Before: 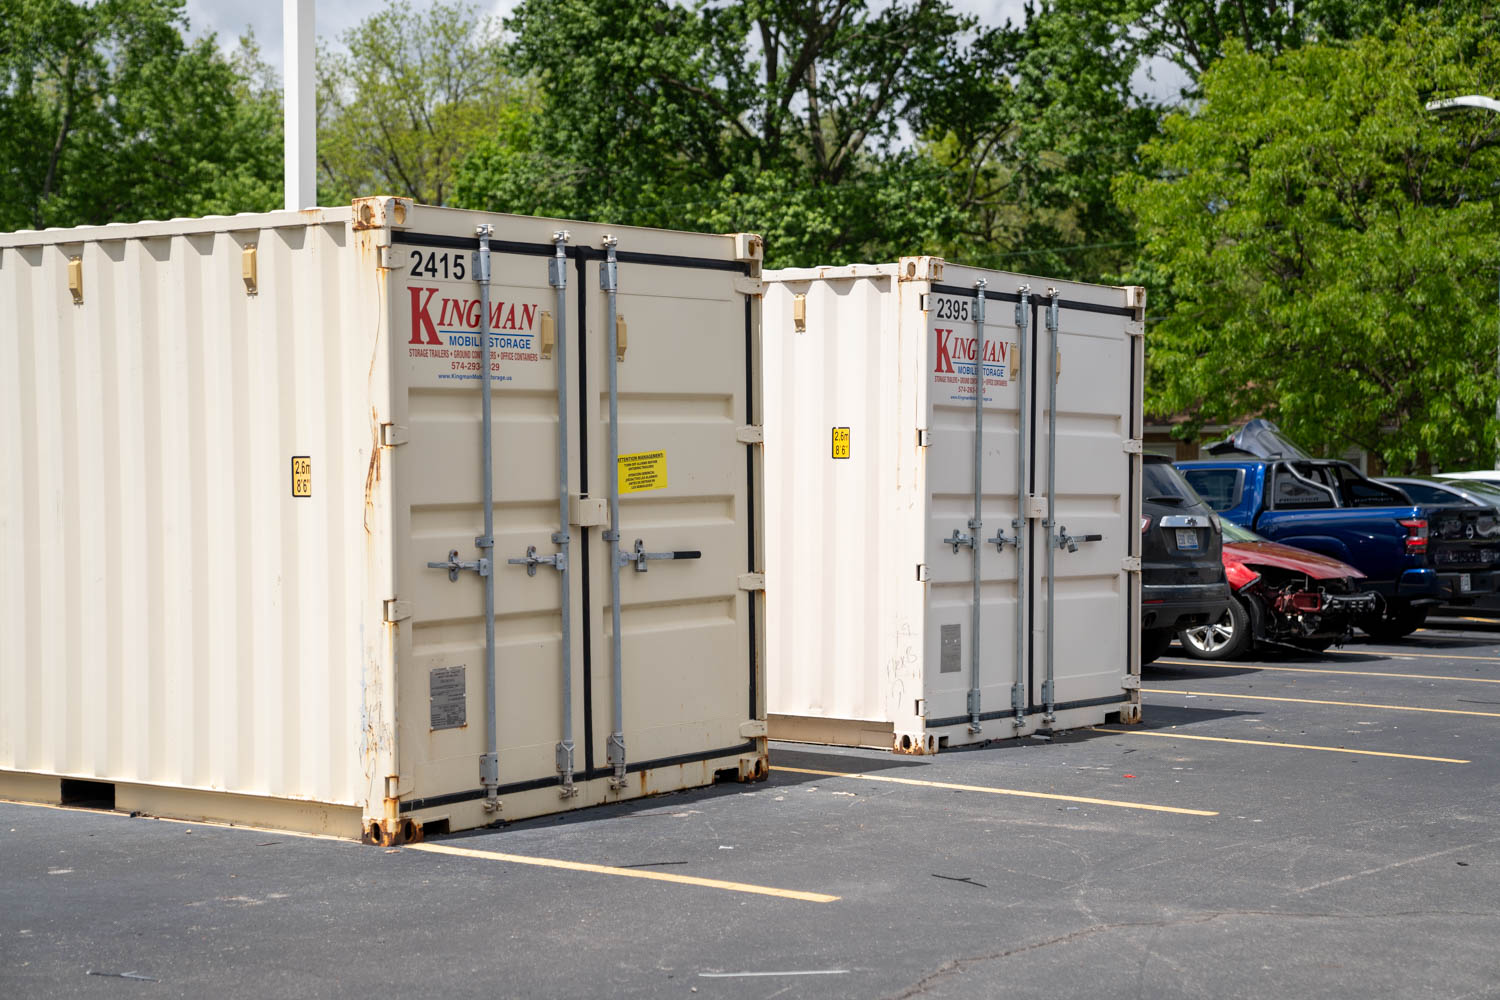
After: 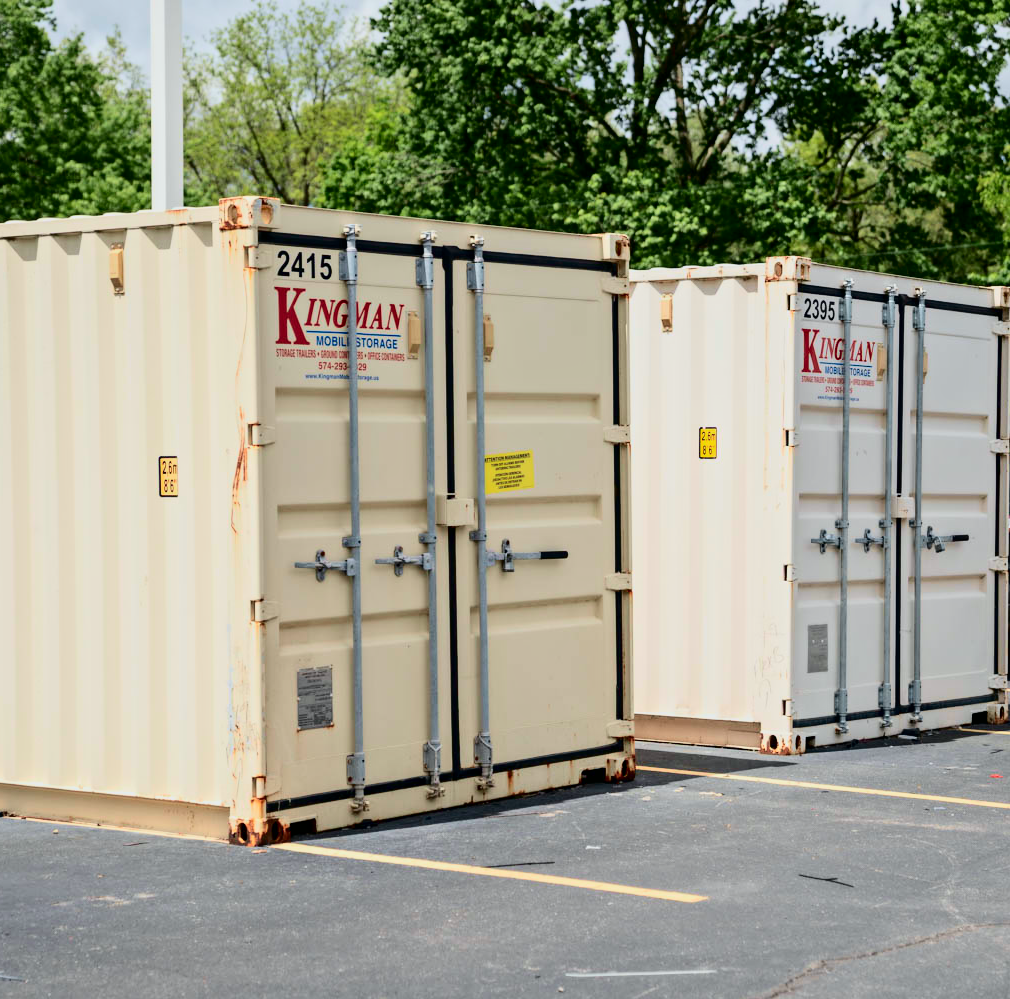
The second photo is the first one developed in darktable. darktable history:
tone curve: curves: ch0 [(0, 0) (0.128, 0.068) (0.292, 0.274) (0.453, 0.507) (0.653, 0.717) (0.785, 0.817) (0.995, 0.917)]; ch1 [(0, 0) (0.384, 0.365) (0.463, 0.447) (0.486, 0.474) (0.503, 0.497) (0.52, 0.525) (0.559, 0.591) (0.583, 0.623) (0.672, 0.699) (0.766, 0.773) (1, 1)]; ch2 [(0, 0) (0.374, 0.344) (0.446, 0.443) (0.501, 0.5) (0.527, 0.549) (0.565, 0.582) (0.624, 0.632) (1, 1)], color space Lab, independent channels, preserve colors none
contrast equalizer: y [[0.5, 0.5, 0.544, 0.569, 0.5, 0.5], [0.5 ×6], [0.5 ×6], [0 ×6], [0 ×6]]
crop and rotate: left 8.878%, right 23.724%
